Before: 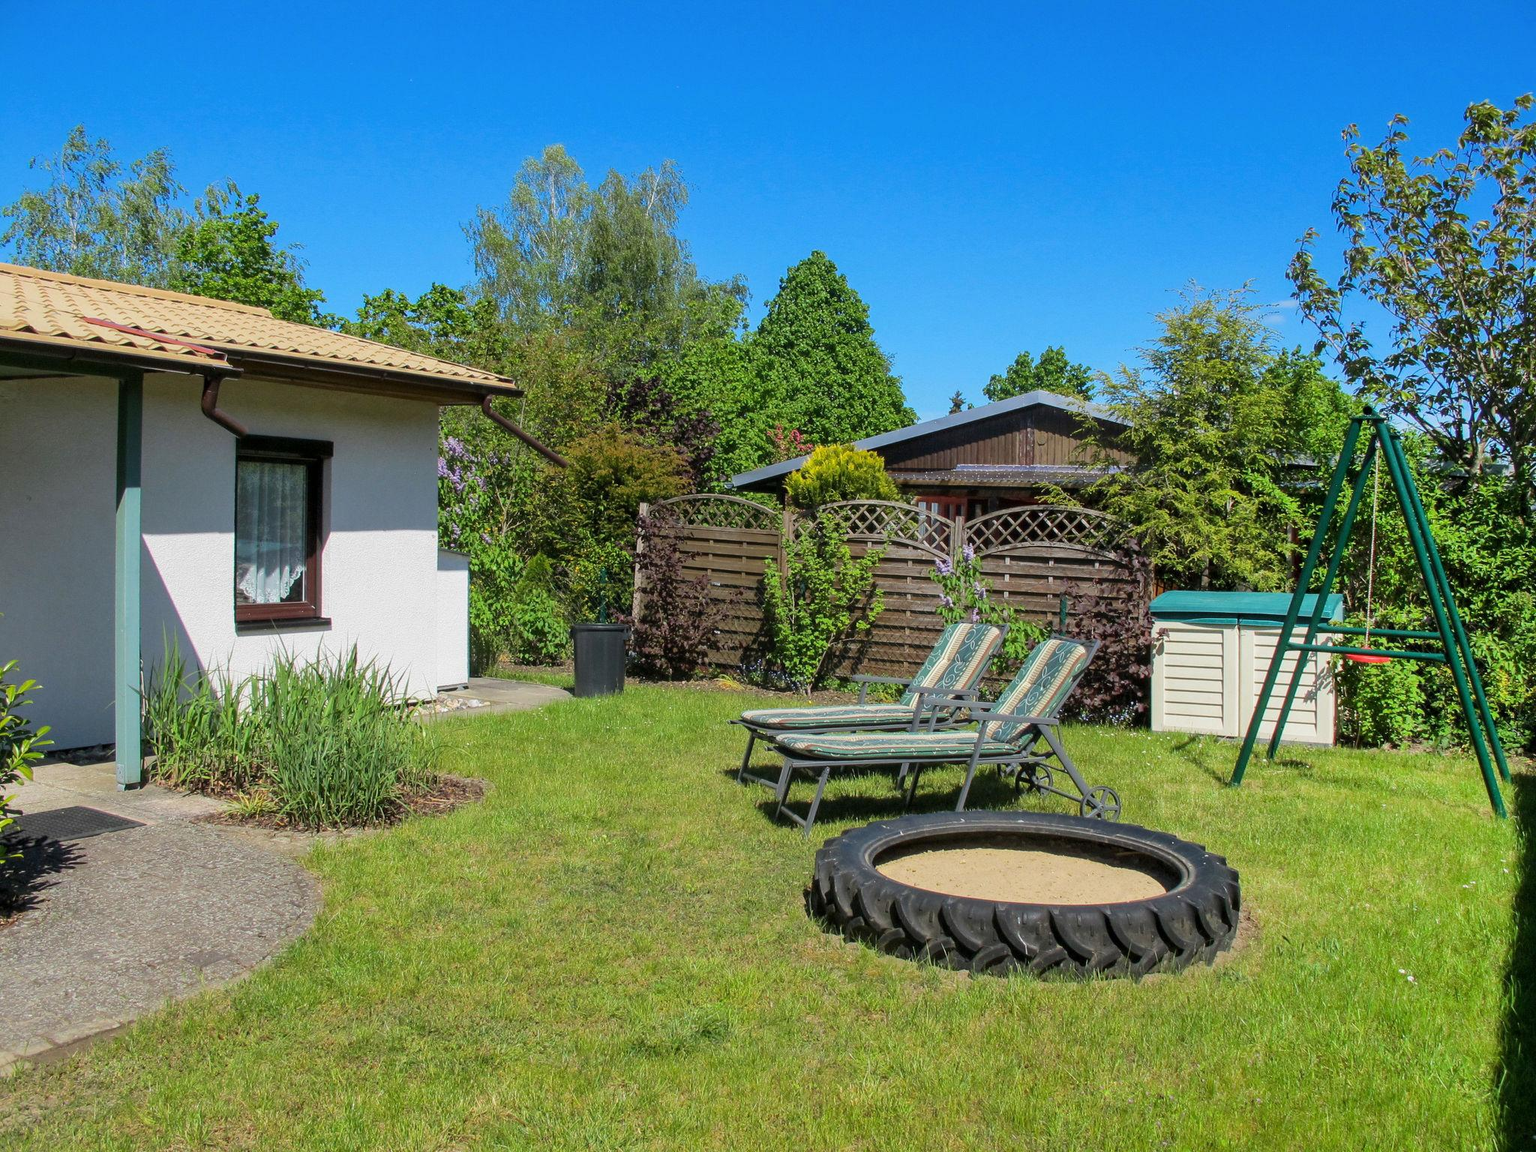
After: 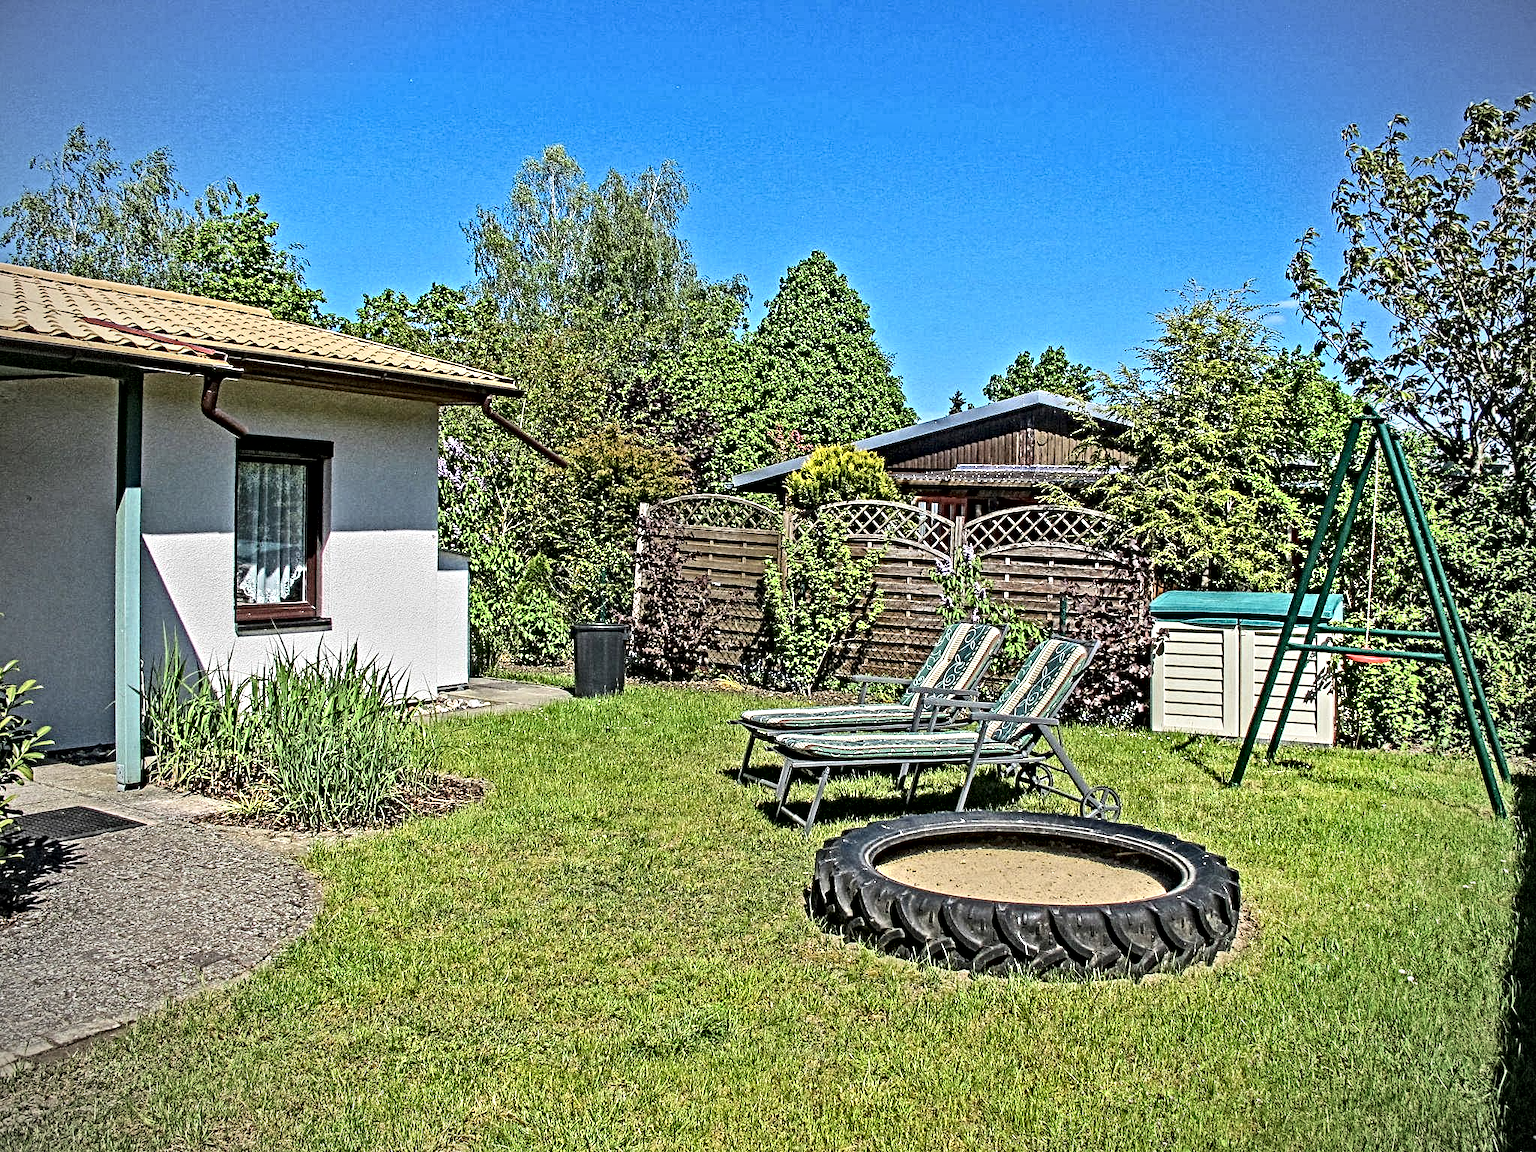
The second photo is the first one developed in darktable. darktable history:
contrast brightness saturation: contrast 0.15, brightness 0.05
contrast equalizer: octaves 7, y [[0.406, 0.494, 0.589, 0.753, 0.877, 0.999], [0.5 ×6], [0.5 ×6], [0 ×6], [0 ×6]]
vignetting: unbound false
